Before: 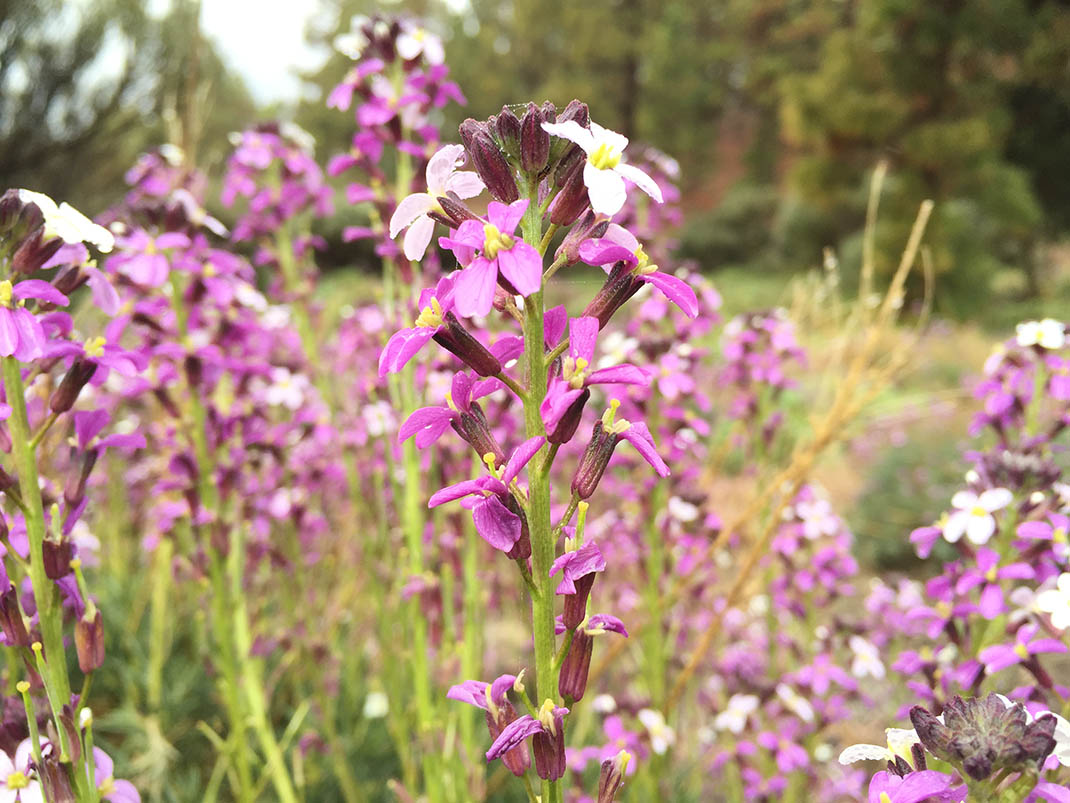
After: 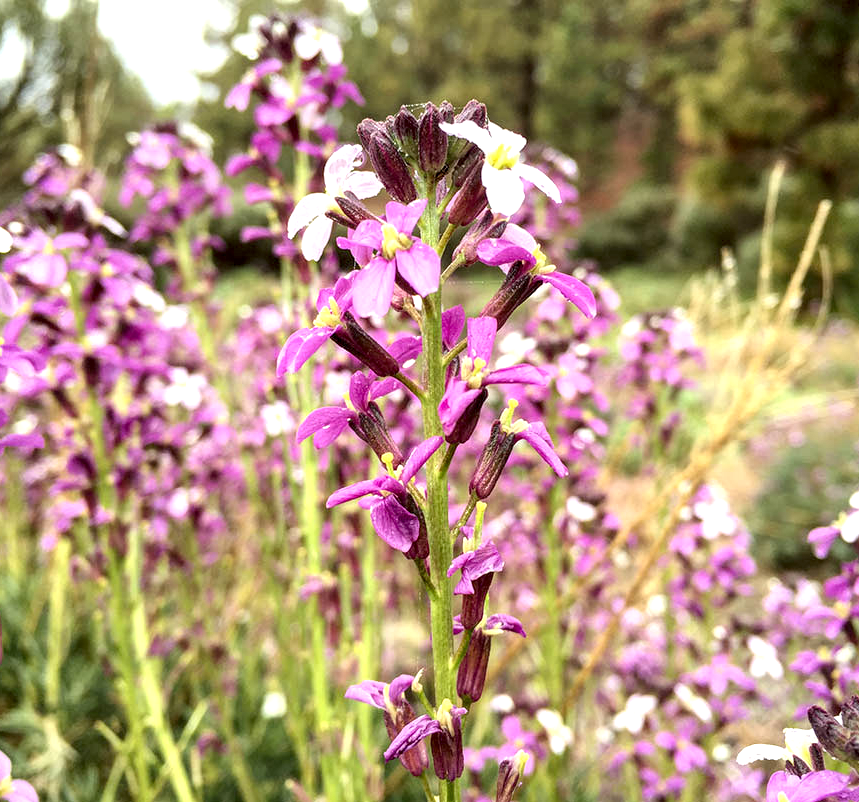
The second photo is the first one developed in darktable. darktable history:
local contrast: highlights 60%, shadows 63%, detail 160%
exposure: black level correction 0.007, exposure 0.16 EV, compensate highlight preservation false
crop and rotate: left 9.536%, right 10.109%
